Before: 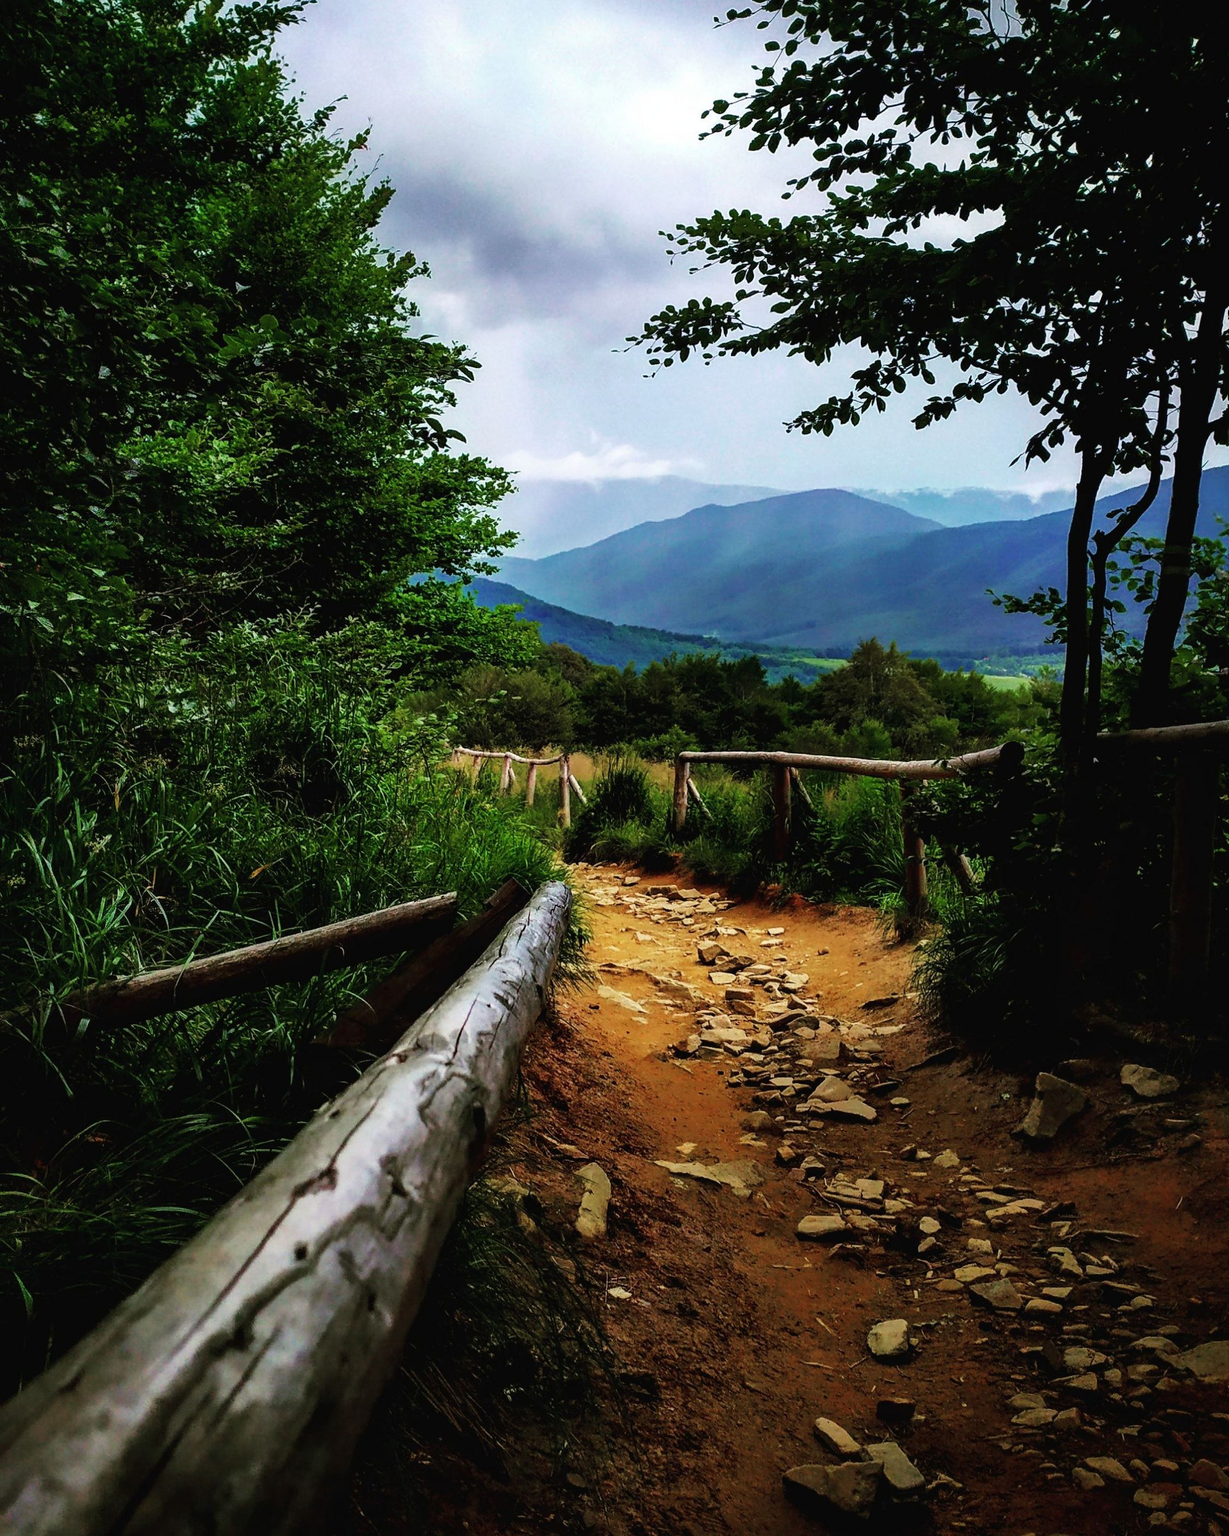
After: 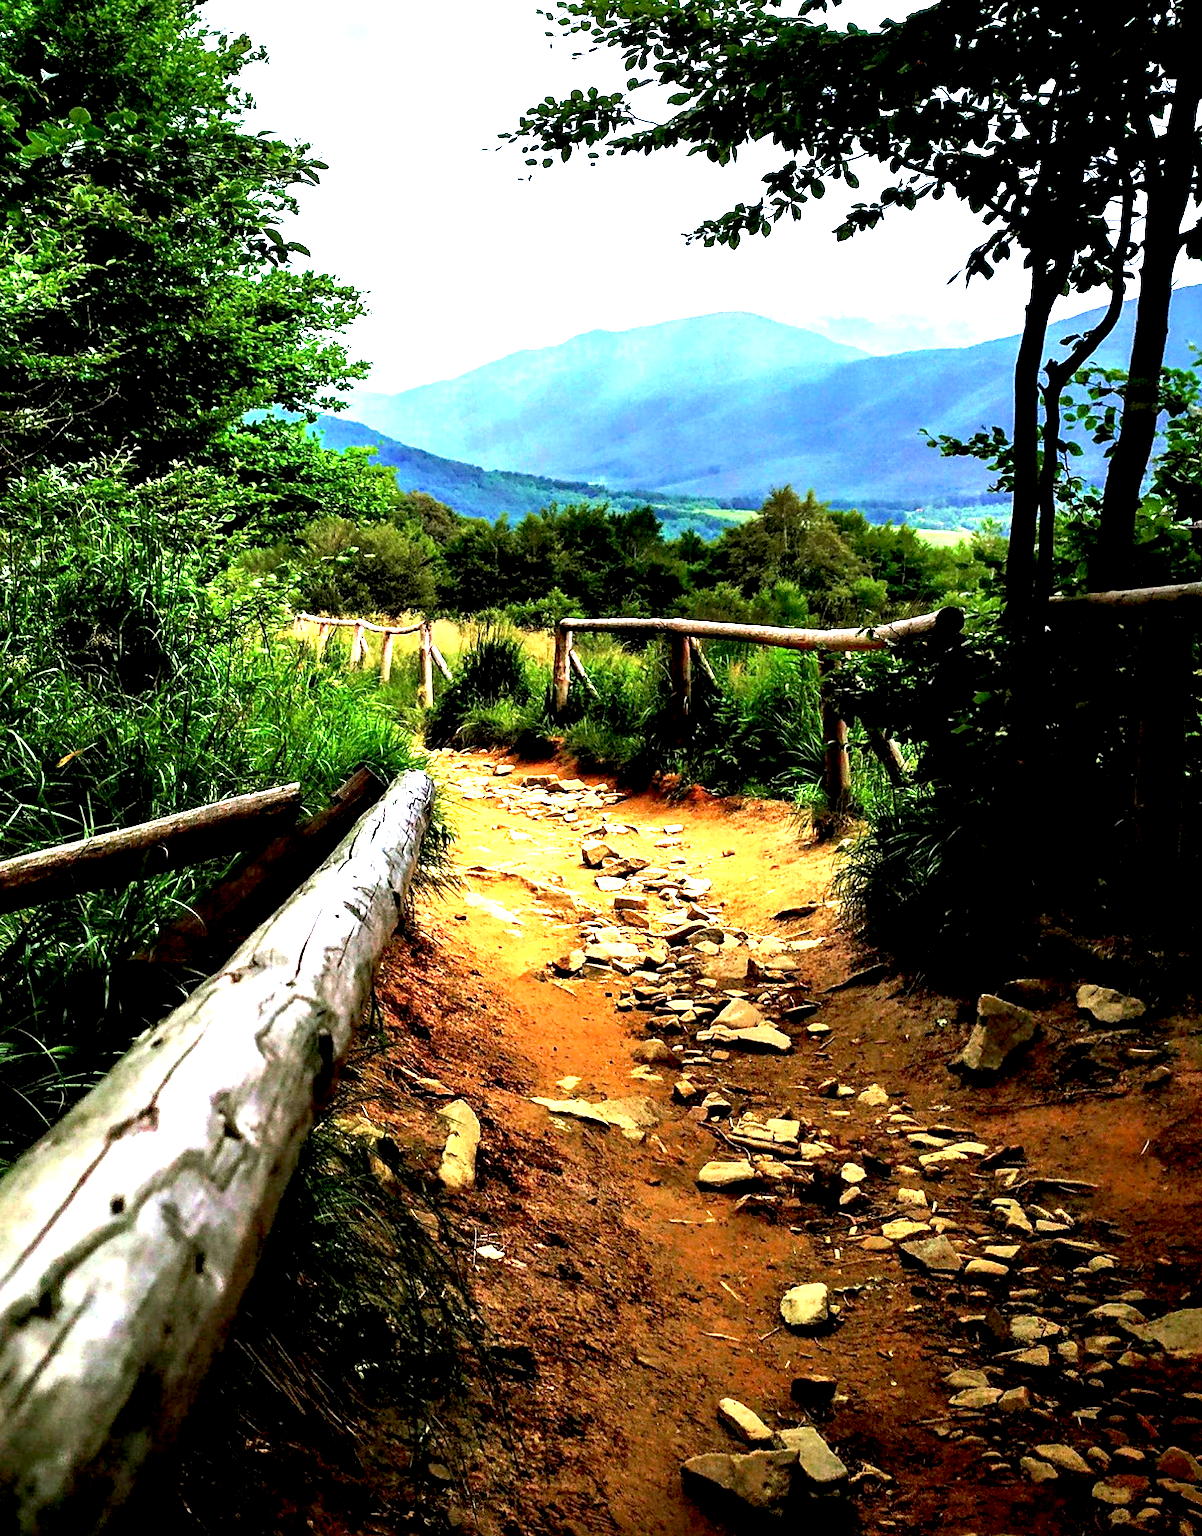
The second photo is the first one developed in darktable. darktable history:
crop: left 16.373%, top 14.539%
exposure: black level correction 0.005, exposure 2.081 EV, compensate highlight preservation false
local contrast: highlights 102%, shadows 97%, detail 119%, midtone range 0.2
